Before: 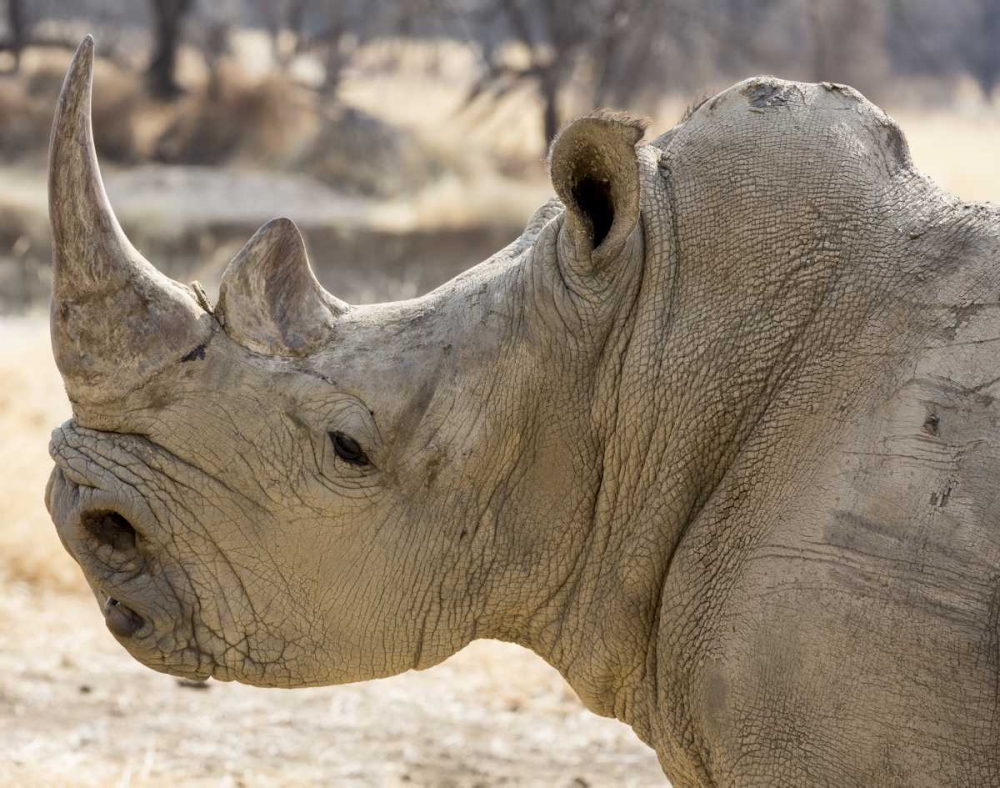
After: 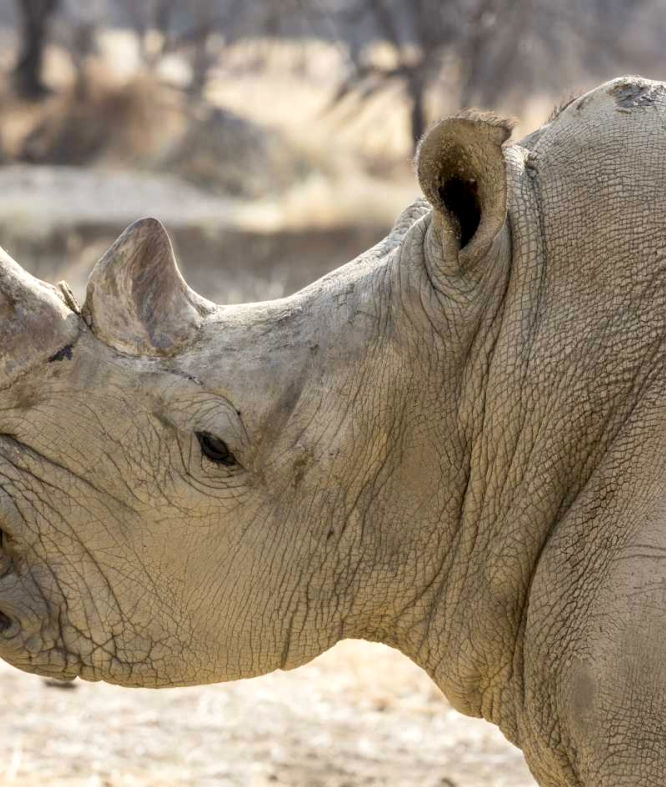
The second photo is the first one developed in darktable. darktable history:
exposure: black level correction 0.001, exposure 0.191 EV, compensate highlight preservation false
crop and rotate: left 13.342%, right 19.991%
